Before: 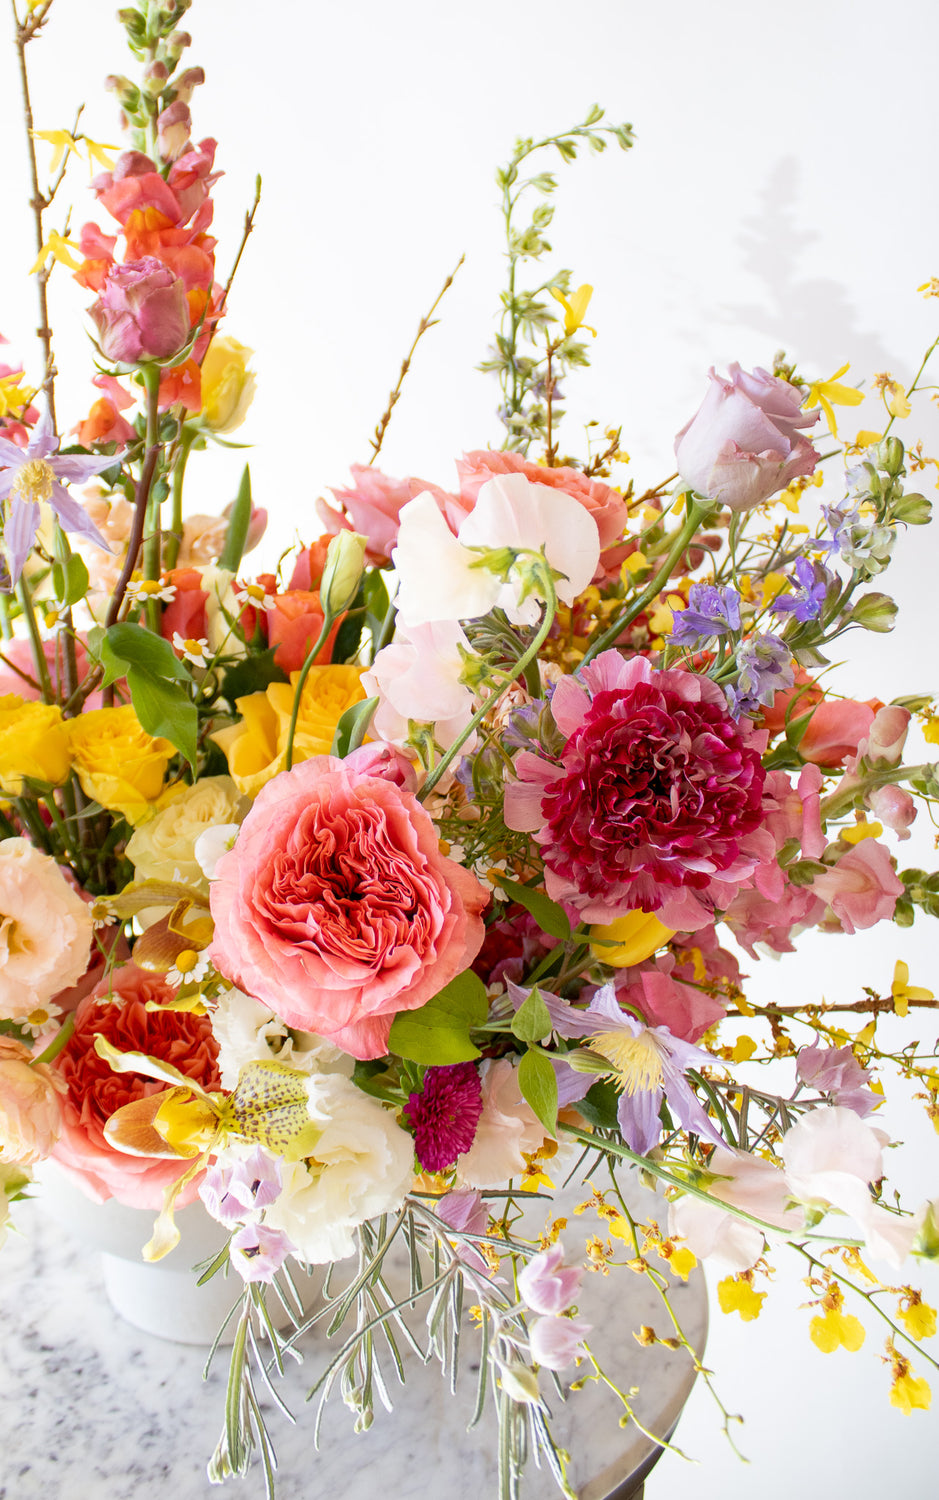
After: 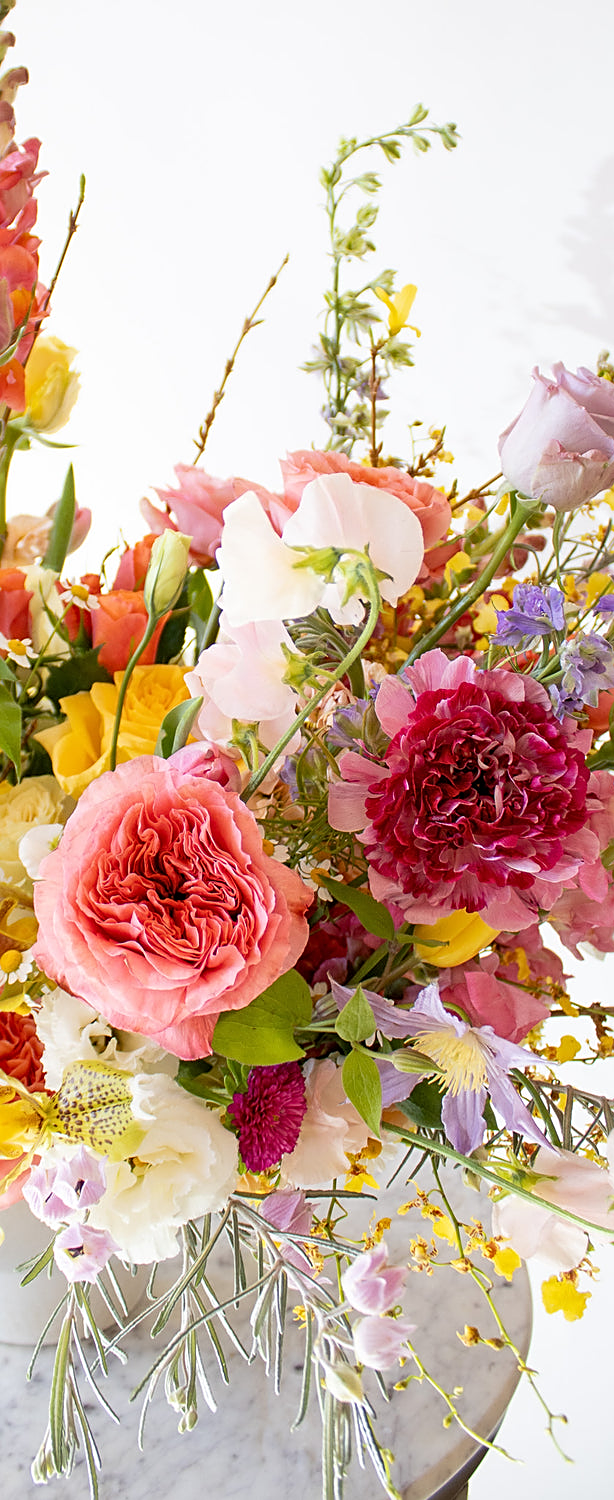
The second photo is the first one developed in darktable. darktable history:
sharpen: on, module defaults
crop and rotate: left 18.847%, right 15.742%
